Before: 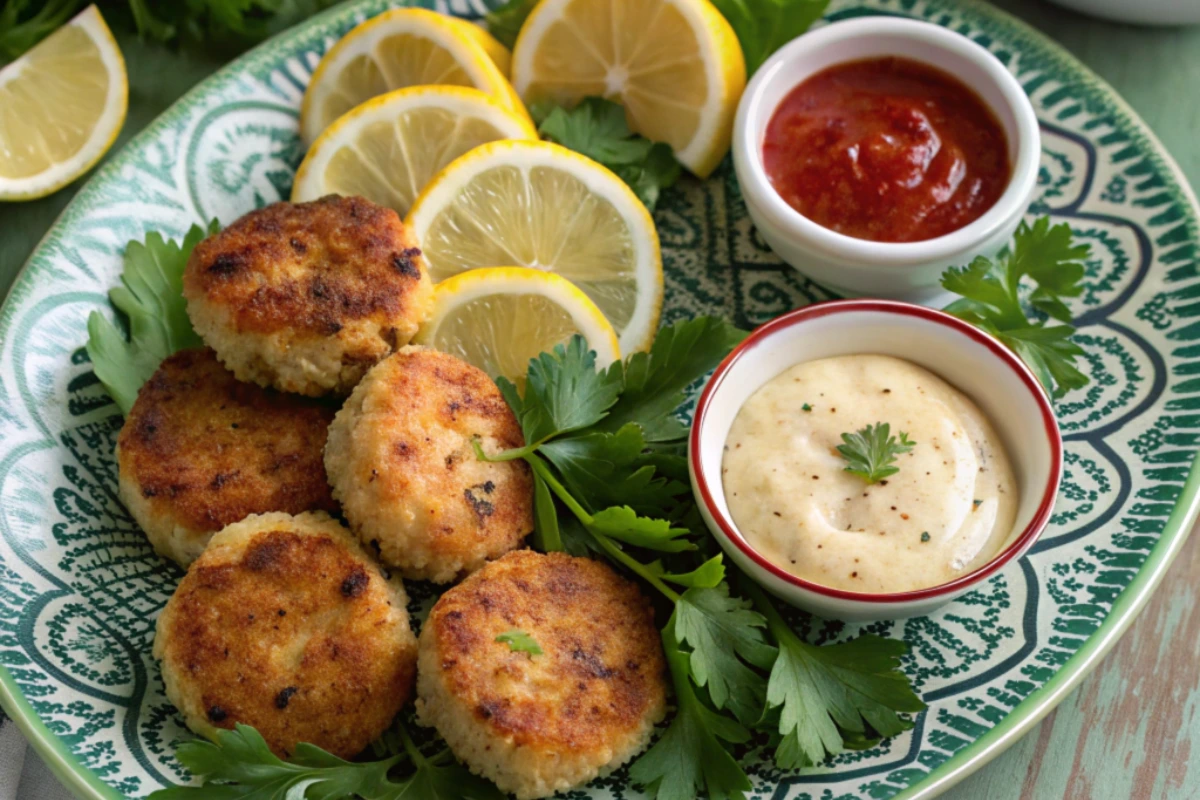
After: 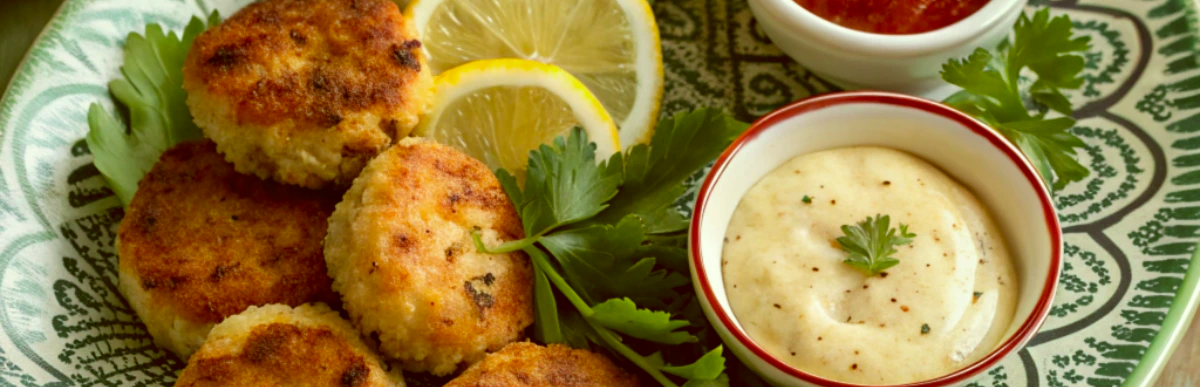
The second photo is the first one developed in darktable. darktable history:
crop and rotate: top 26.056%, bottom 25.543%
color correction: highlights a* -5.94, highlights b* 9.48, shadows a* 10.12, shadows b* 23.94
